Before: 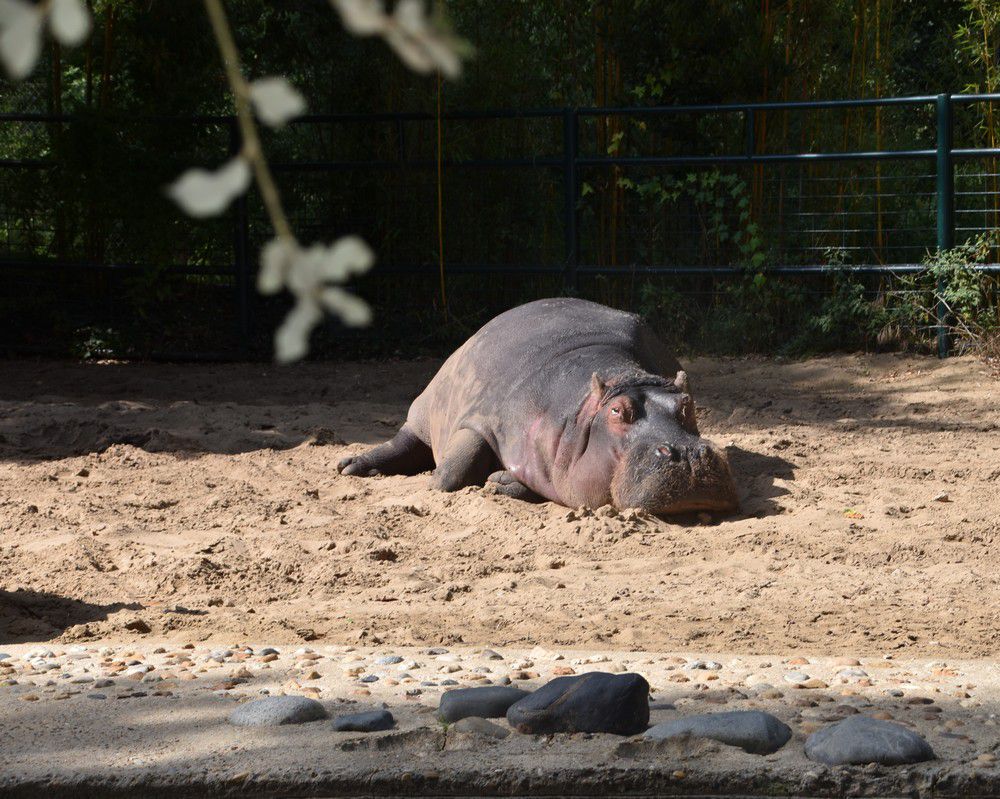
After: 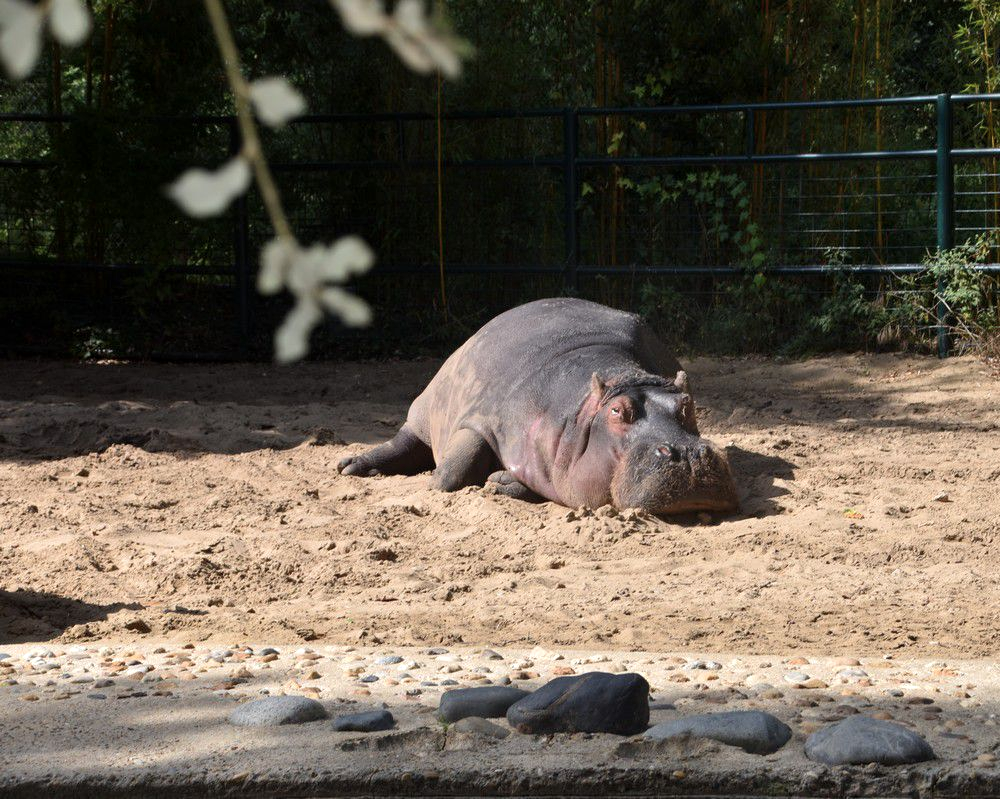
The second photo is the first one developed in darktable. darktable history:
base curve: curves: ch0 [(0, 0) (0.989, 0.992)], preserve colors none
shadows and highlights: radius 336.84, shadows 28.83, soften with gaussian
local contrast: highlights 106%, shadows 98%, detail 119%, midtone range 0.2
